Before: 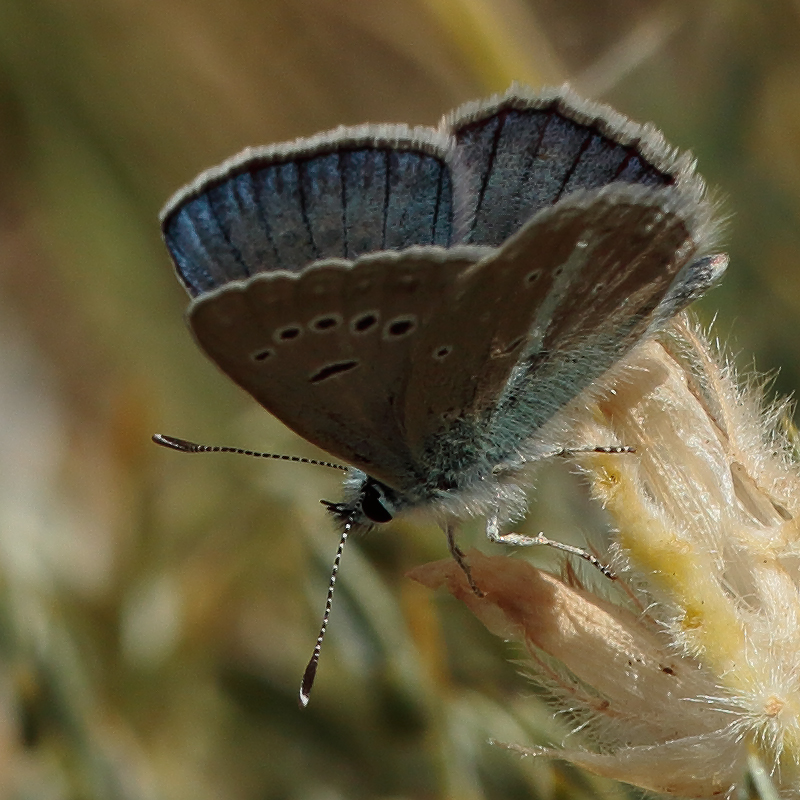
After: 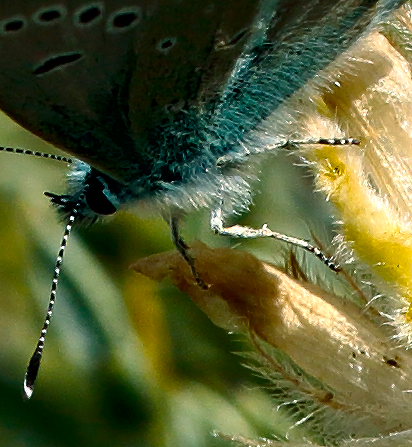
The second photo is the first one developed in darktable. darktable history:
crop: left 34.583%, top 38.606%, right 13.853%, bottom 5.458%
local contrast: mode bilateral grid, contrast 69, coarseness 76, detail 180%, midtone range 0.2
color balance rgb: power › luminance -7.673%, power › chroma 2.284%, power › hue 221.58°, highlights gain › chroma 2.986%, highlights gain › hue 54.43°, perceptual saturation grading › global saturation 36.944%, perceptual saturation grading › shadows 34.67%, perceptual brilliance grading › global brilliance -4.514%, perceptual brilliance grading › highlights 24.669%, perceptual brilliance grading › mid-tones 7.44%, perceptual brilliance grading › shadows -5.035%, global vibrance 20.759%
